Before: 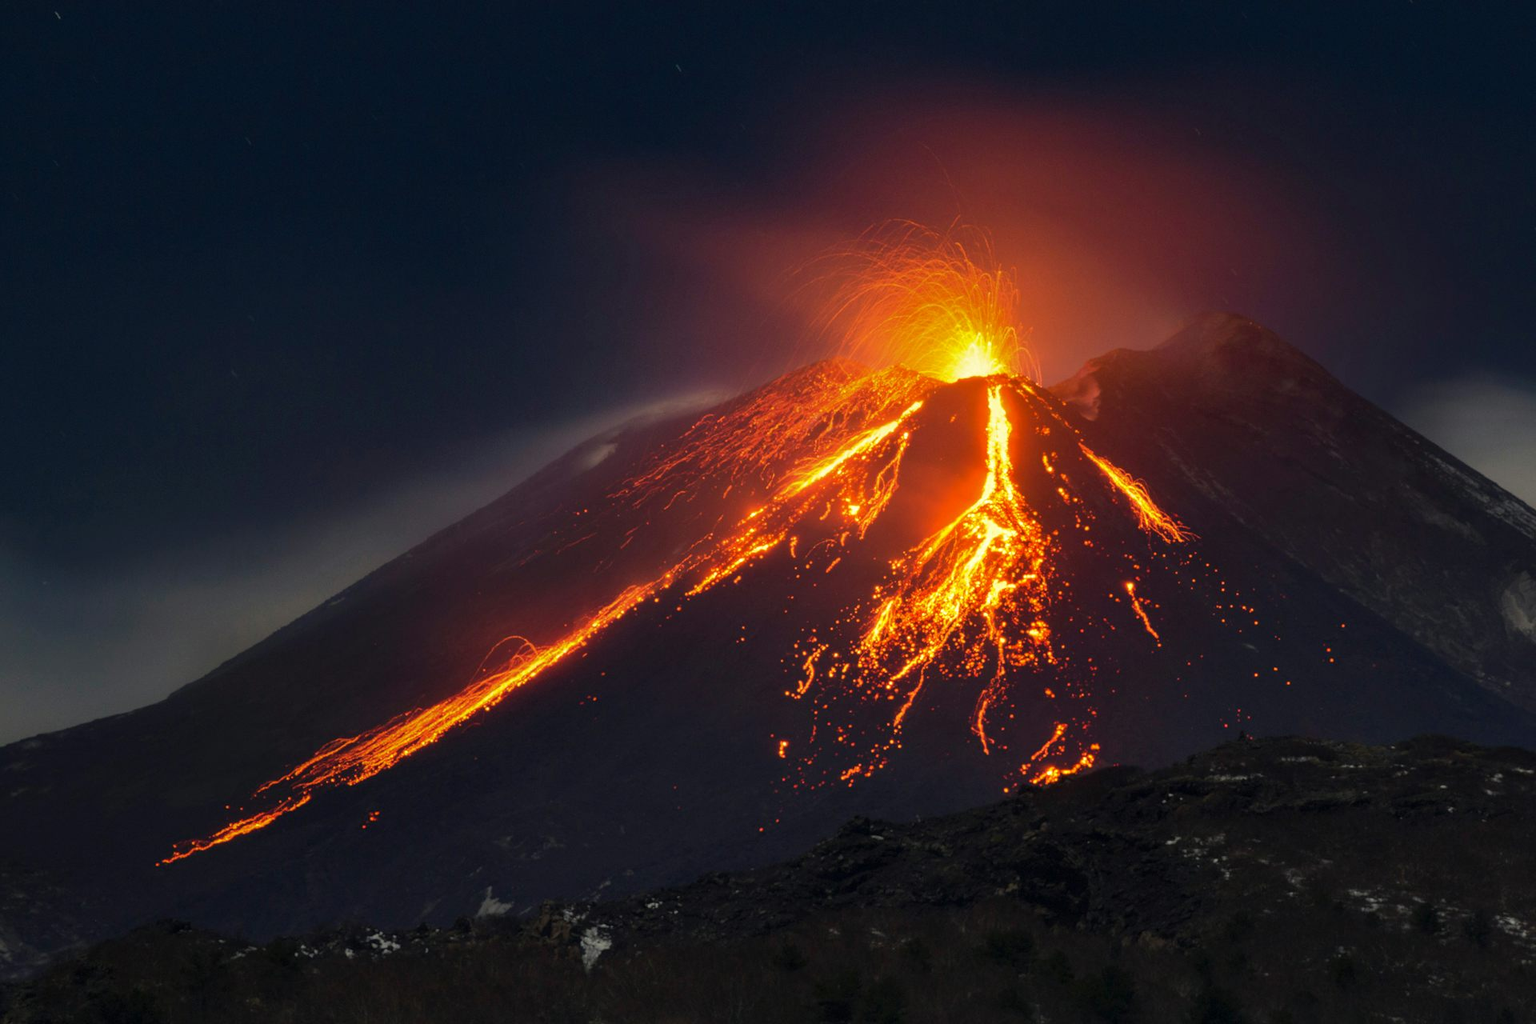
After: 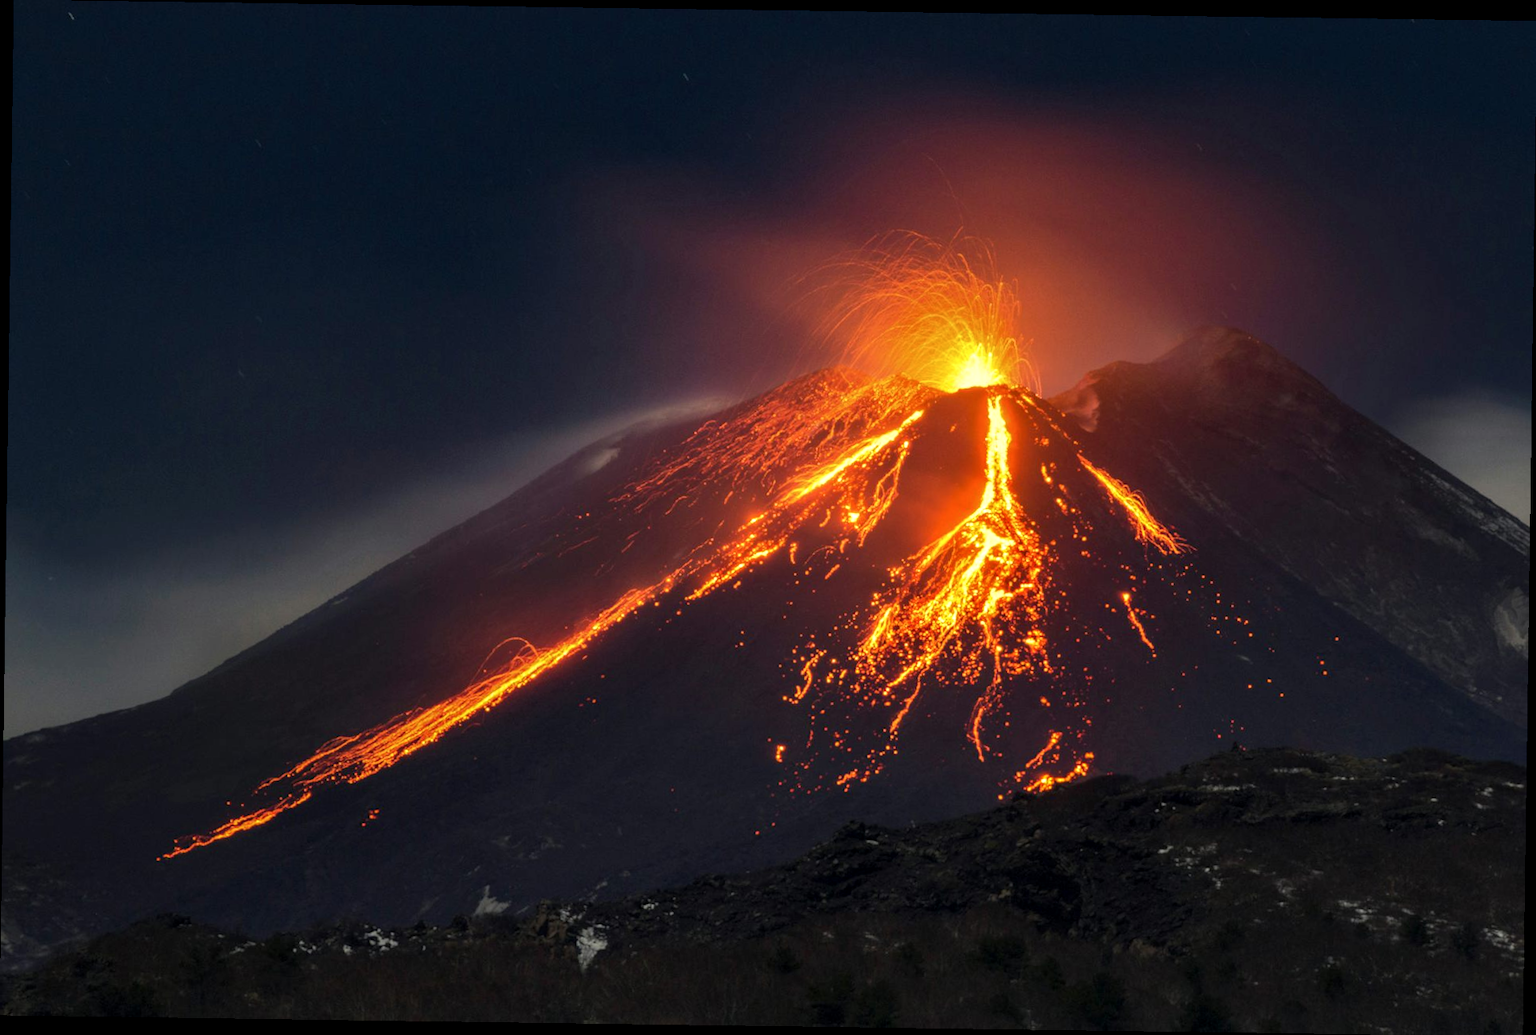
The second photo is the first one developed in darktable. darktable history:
white balance: red 1, blue 1
rotate and perspective: rotation 0.8°, automatic cropping off
local contrast: on, module defaults
